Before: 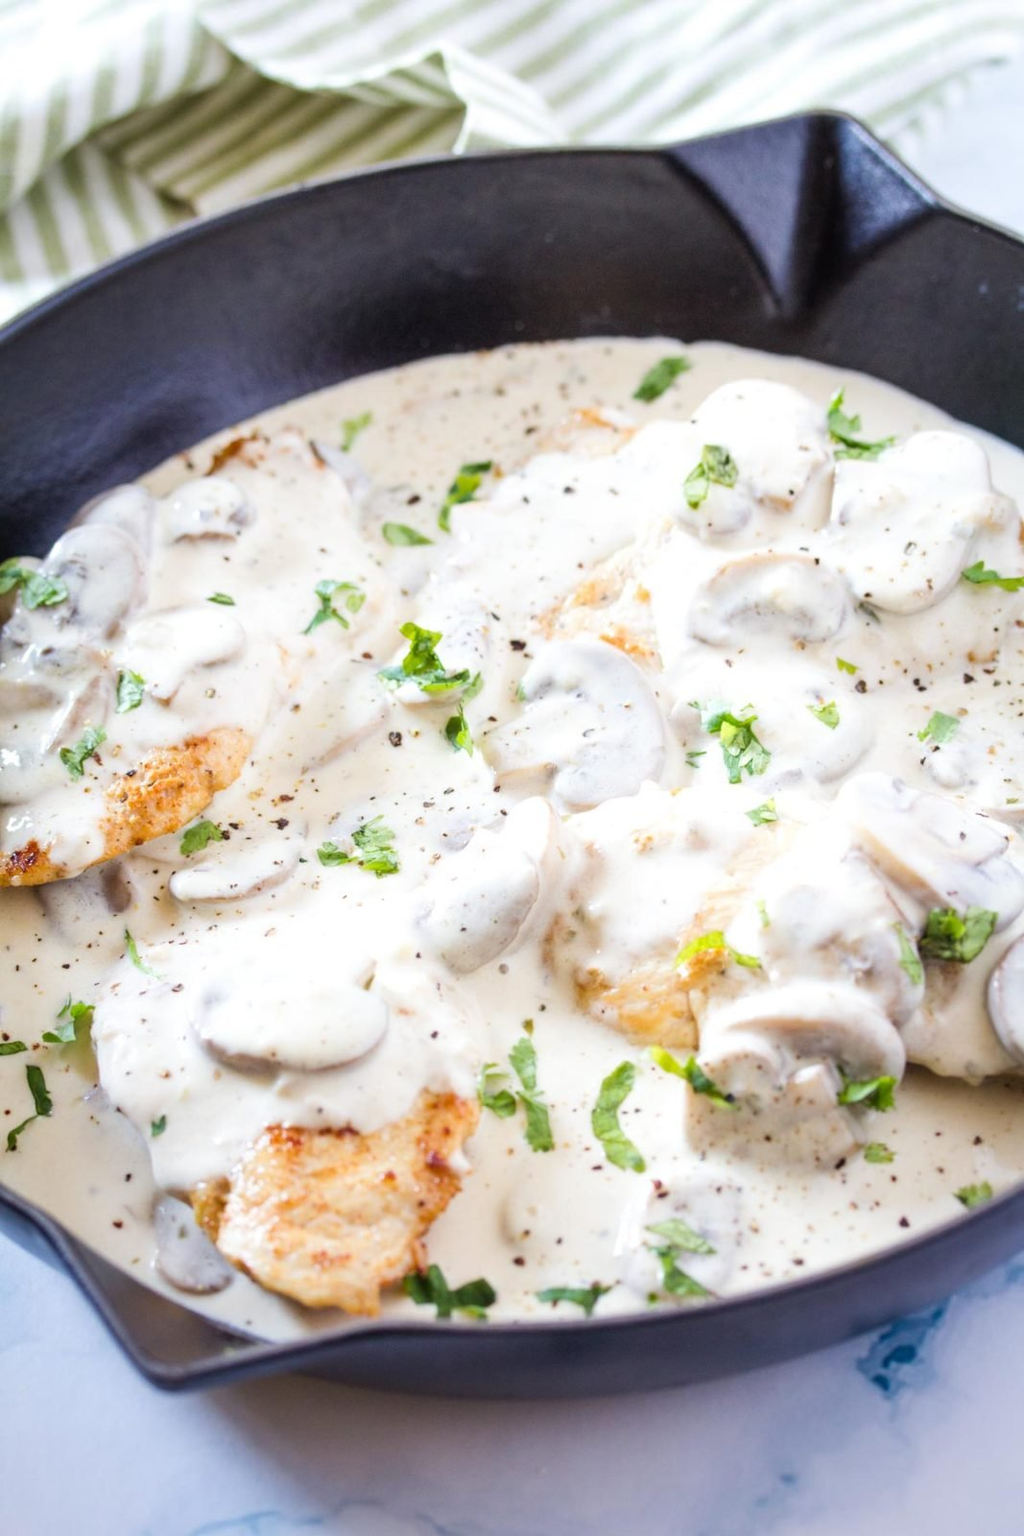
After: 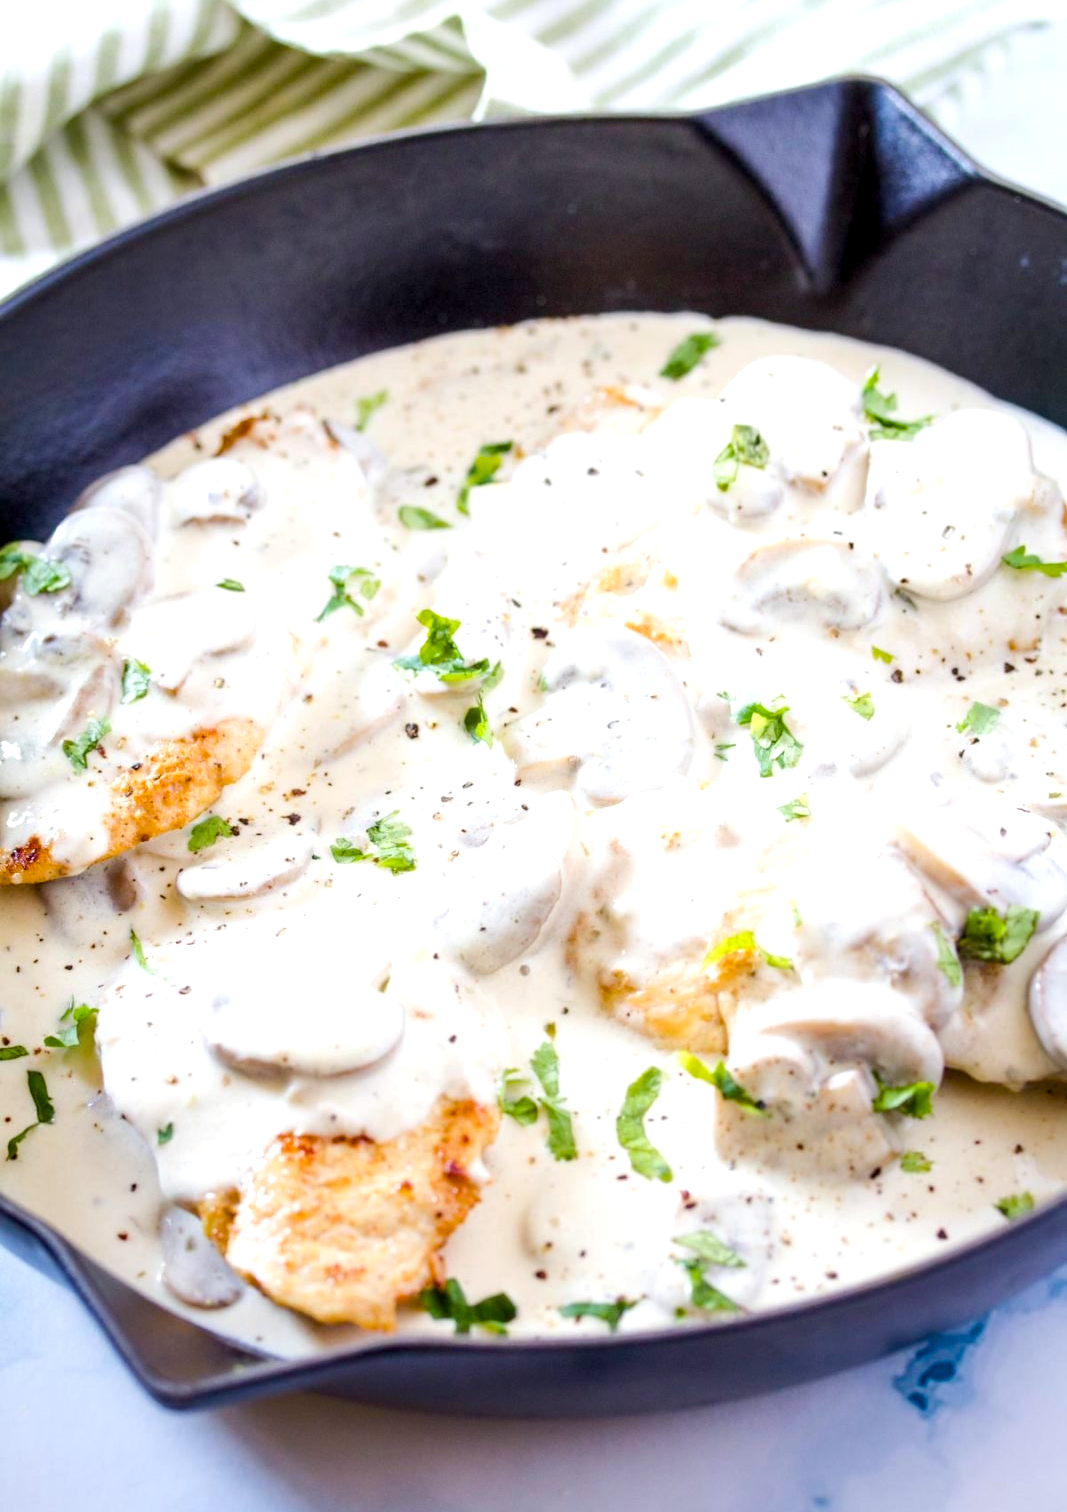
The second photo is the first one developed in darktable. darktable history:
crop and rotate: top 2.479%, bottom 3.018%
color balance rgb: global offset › luminance -0.51%, perceptual saturation grading › global saturation 27.53%, perceptual saturation grading › highlights -25%, perceptual saturation grading › shadows 25%, perceptual brilliance grading › highlights 6.62%, perceptual brilliance grading › mid-tones 17.07%, perceptual brilliance grading › shadows -5.23%
